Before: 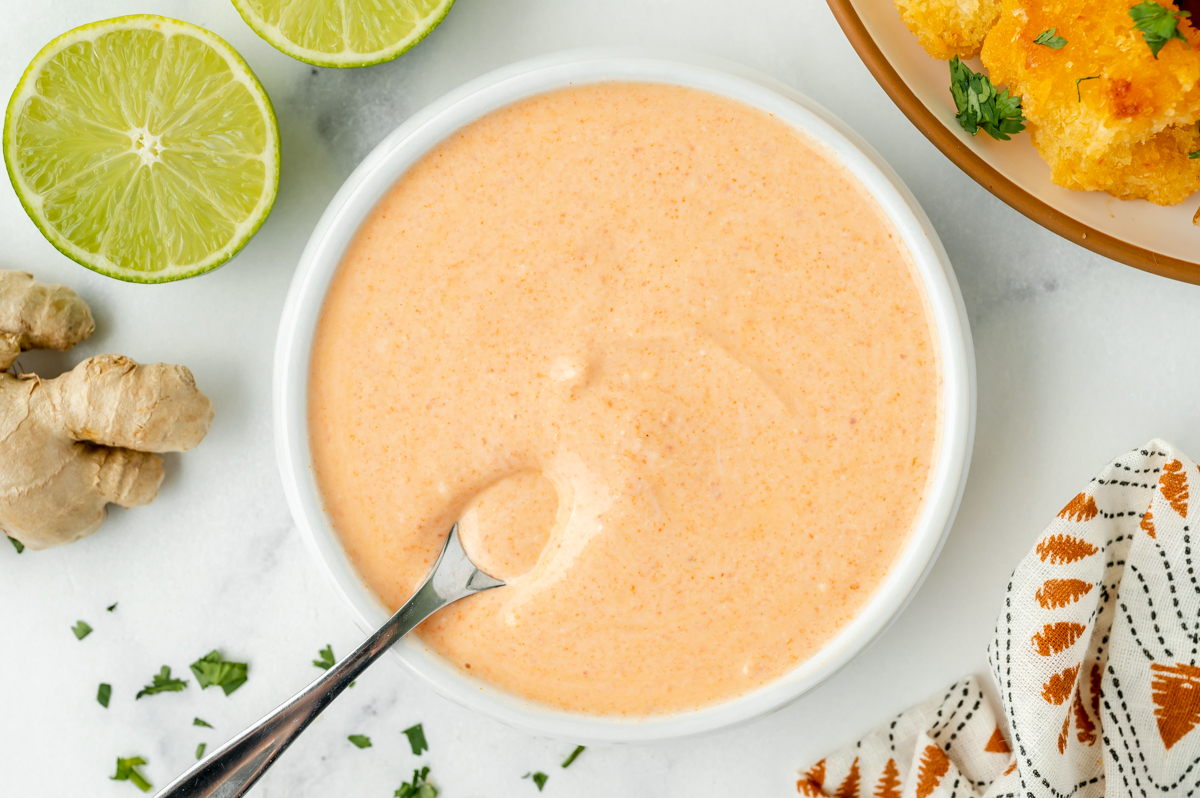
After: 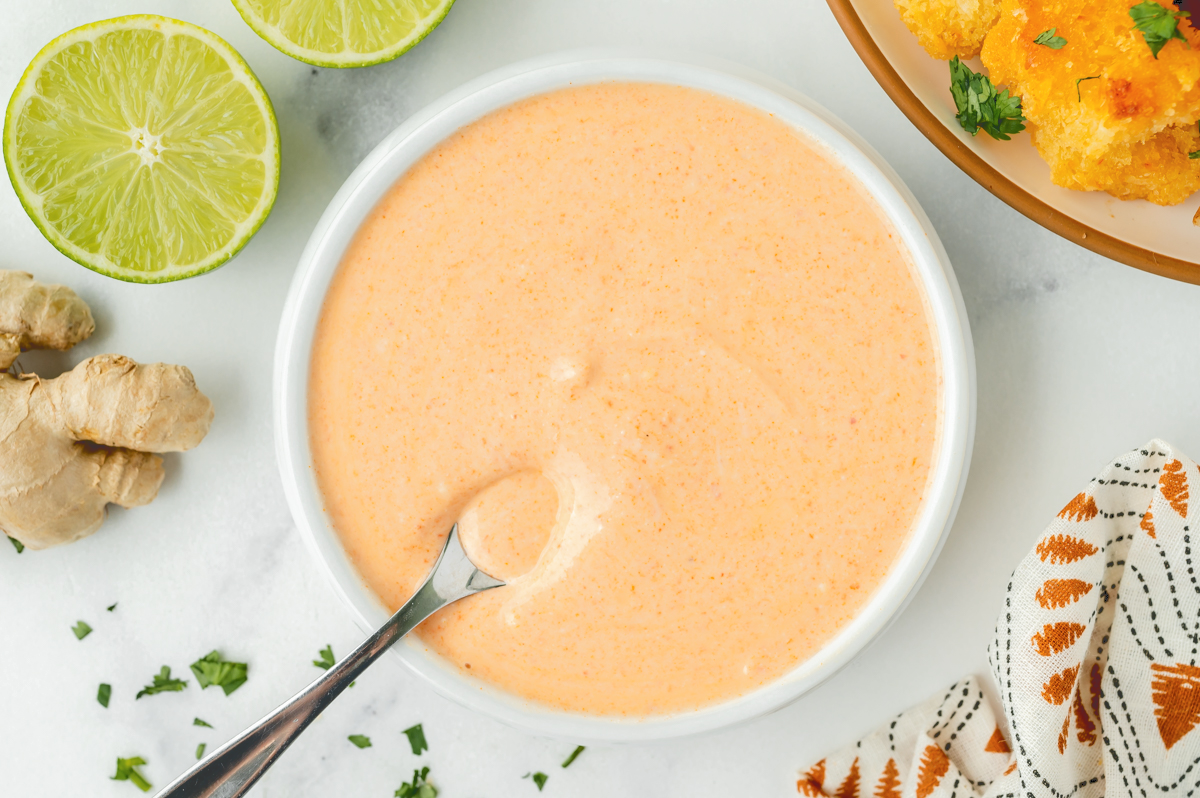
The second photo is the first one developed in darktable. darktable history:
tone curve: curves: ch0 [(0, 0) (0.003, 0.211) (0.011, 0.211) (0.025, 0.215) (0.044, 0.218) (0.069, 0.224) (0.1, 0.227) (0.136, 0.233) (0.177, 0.247) (0.224, 0.275) (0.277, 0.309) (0.335, 0.366) (0.399, 0.438) (0.468, 0.515) (0.543, 0.586) (0.623, 0.658) (0.709, 0.735) (0.801, 0.821) (0.898, 0.889) (1, 1)], color space Lab, independent channels, preserve colors none
